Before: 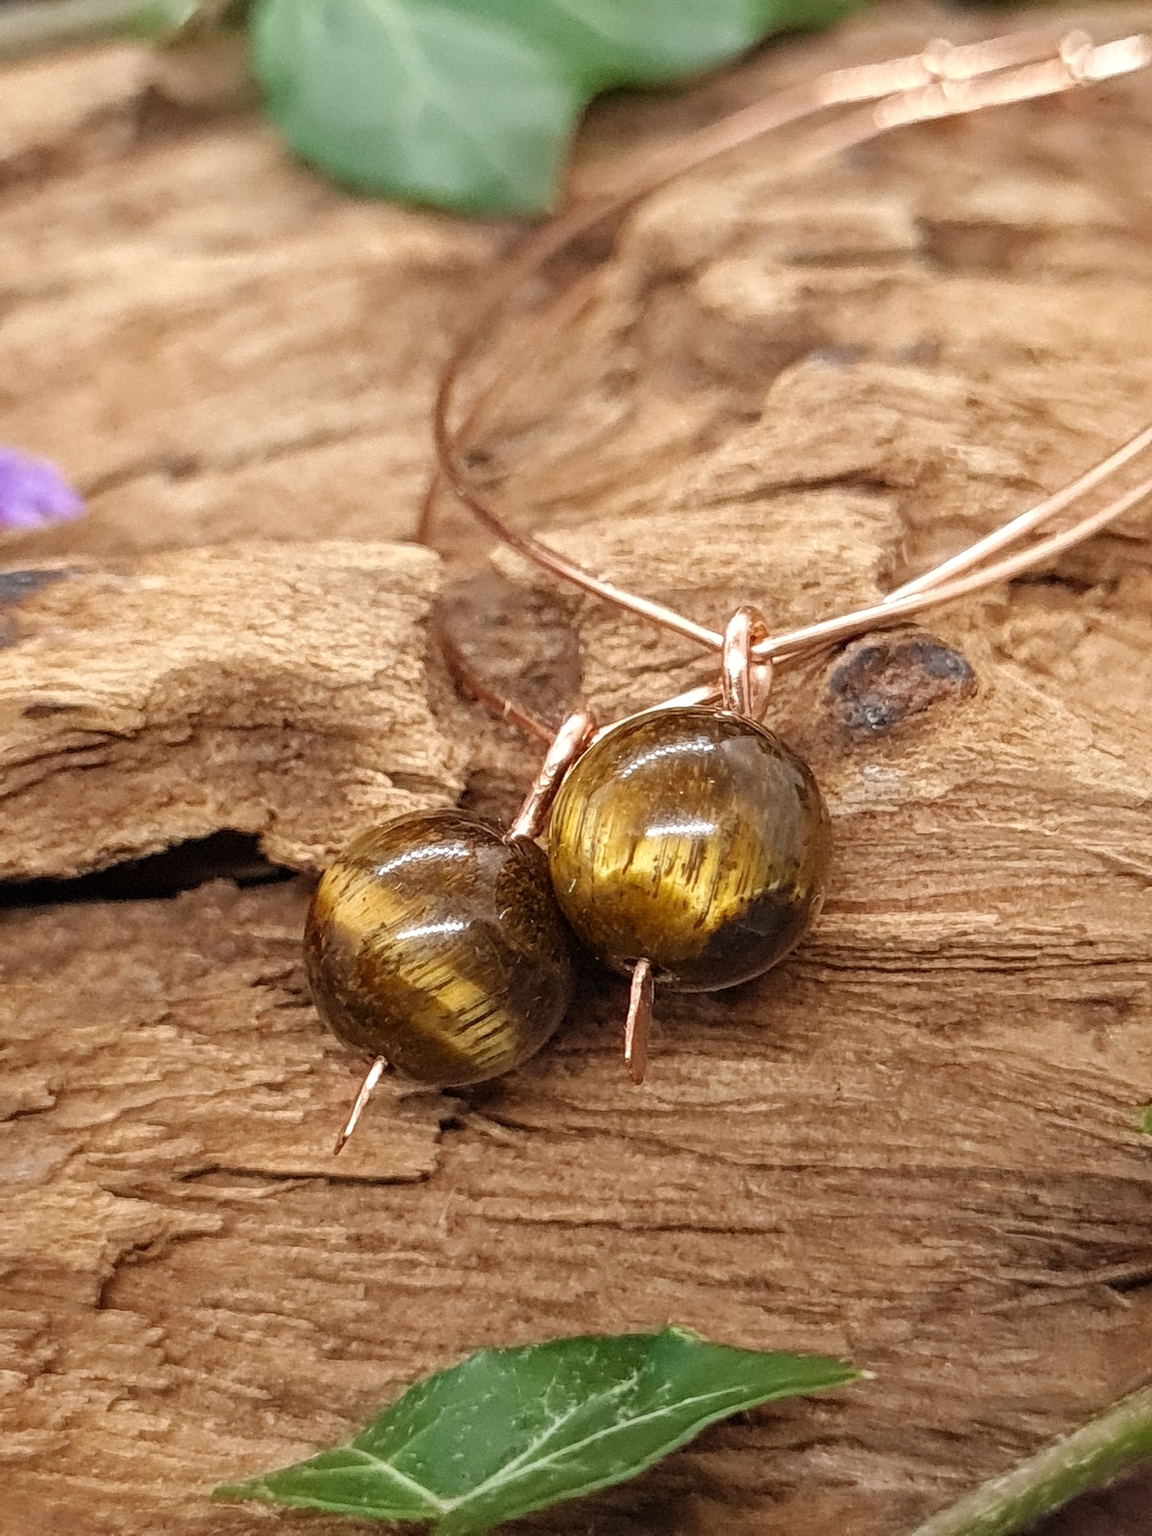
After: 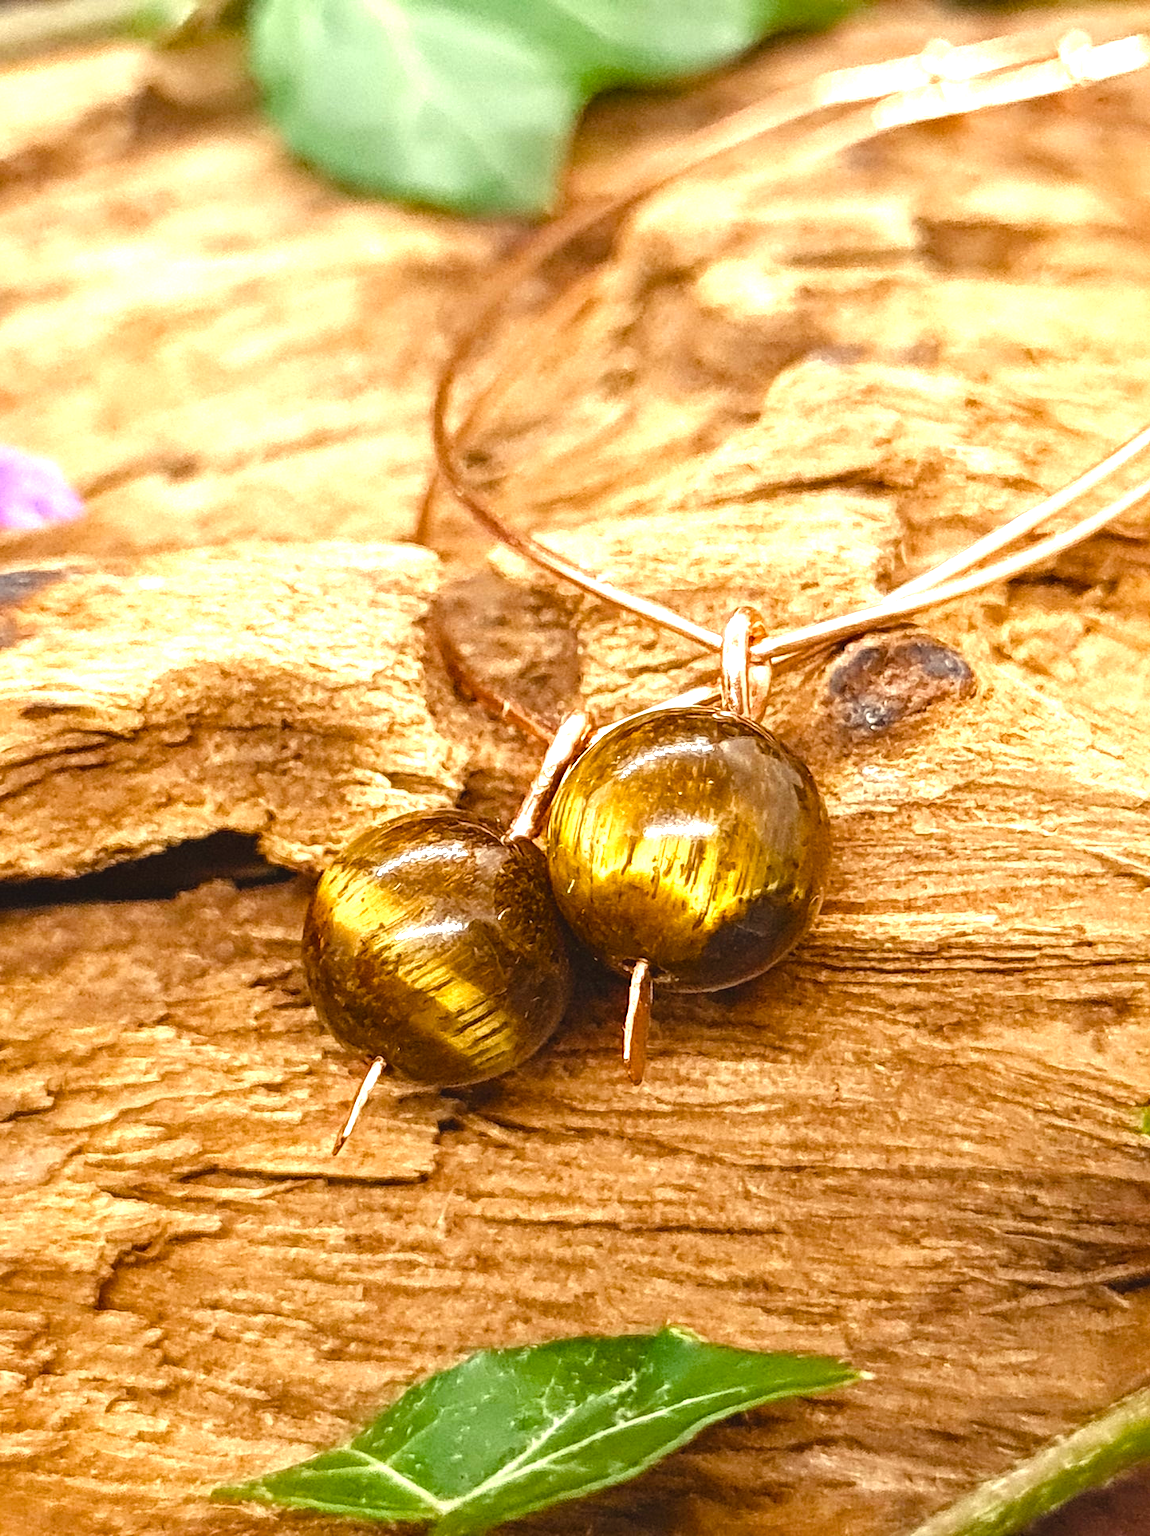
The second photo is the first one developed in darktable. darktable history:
color balance rgb: power › chroma 0.689%, power › hue 60°, highlights gain › luminance 6.398%, highlights gain › chroma 2.613%, highlights gain › hue 90.87°, global offset › luminance 0.497%, perceptual saturation grading › global saturation 20%, perceptual saturation grading › highlights -25.529%, perceptual saturation grading › shadows 49.733%, perceptual brilliance grading › global brilliance 29.289%
crop and rotate: left 0.174%, bottom 0.005%
